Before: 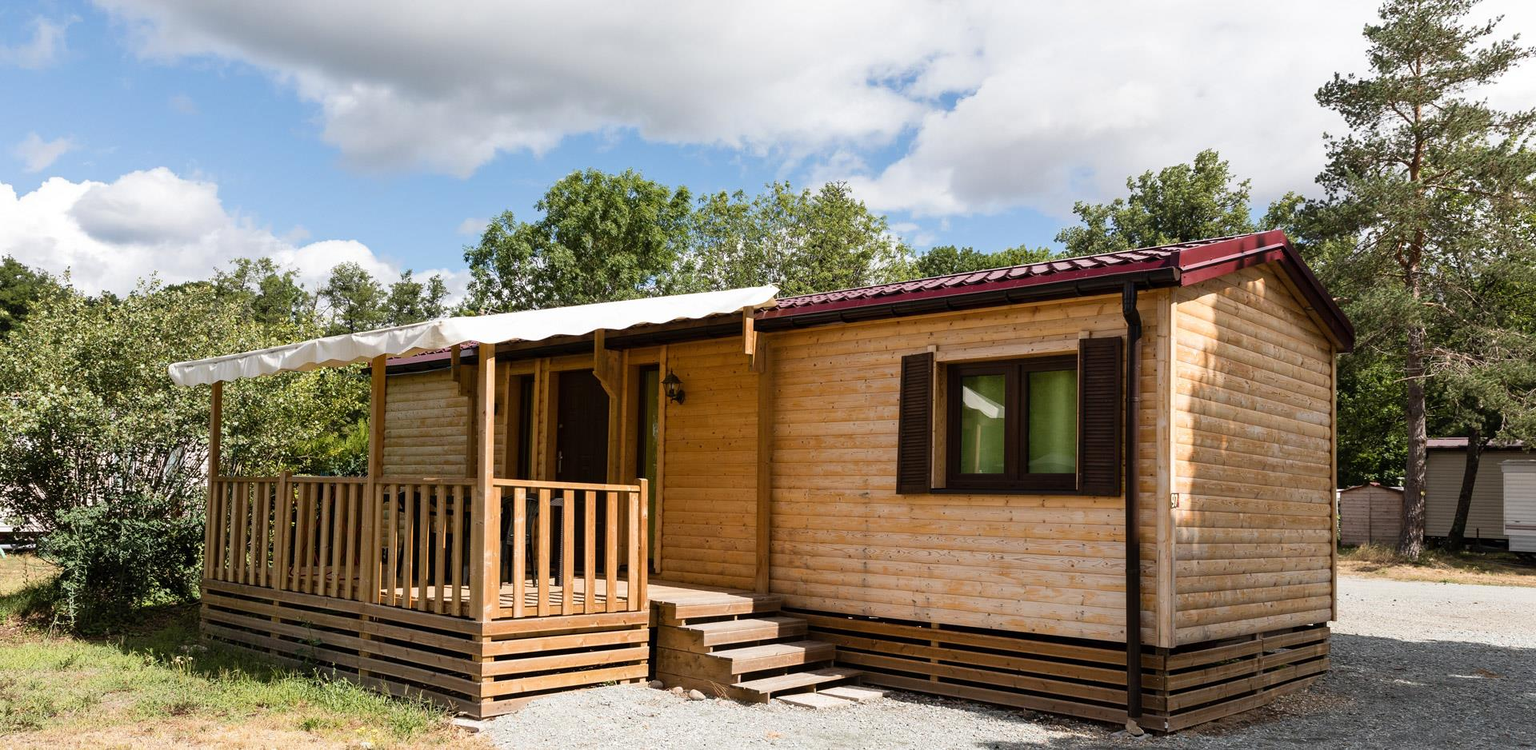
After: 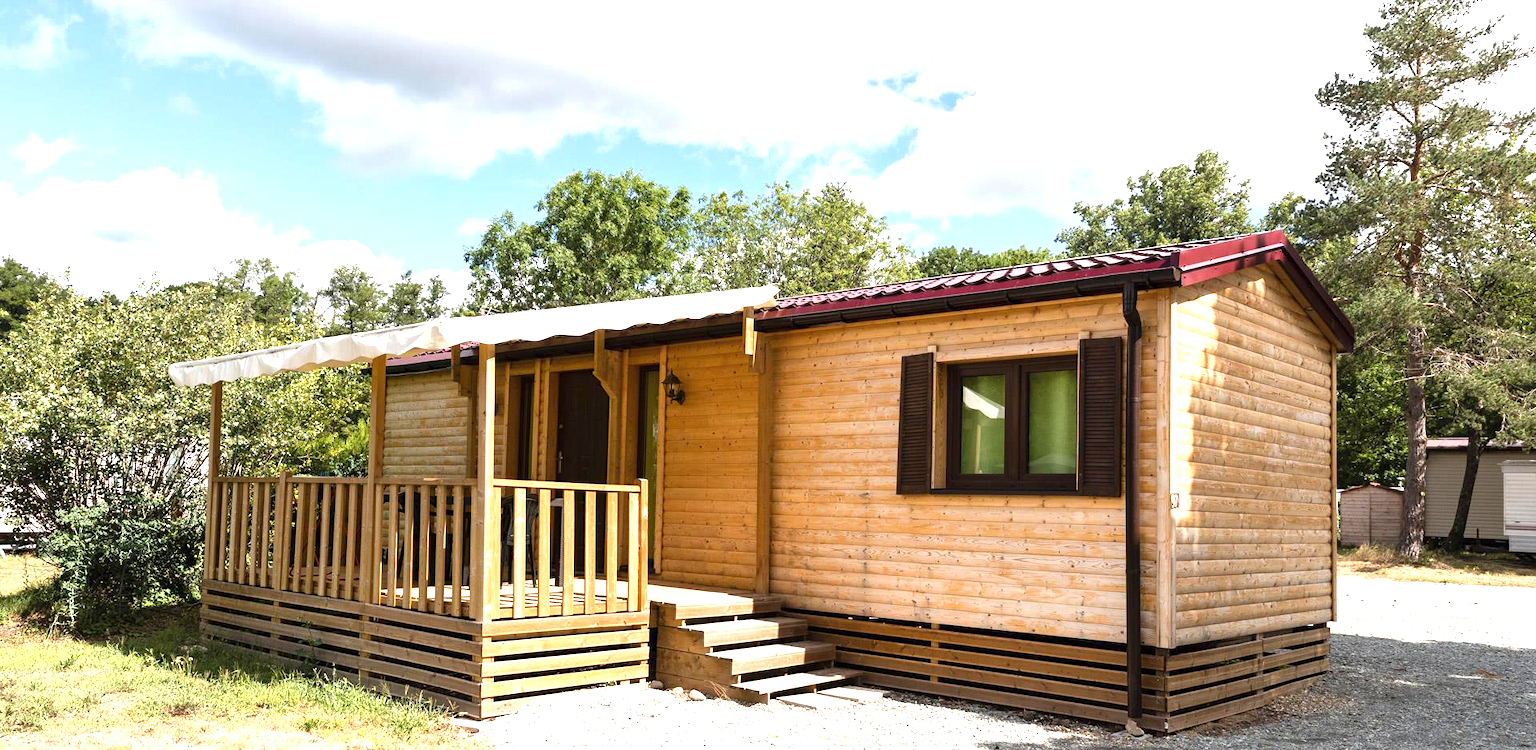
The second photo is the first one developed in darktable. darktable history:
exposure: black level correction 0, exposure 1 EV, compensate exposure bias true, compensate highlight preservation false
